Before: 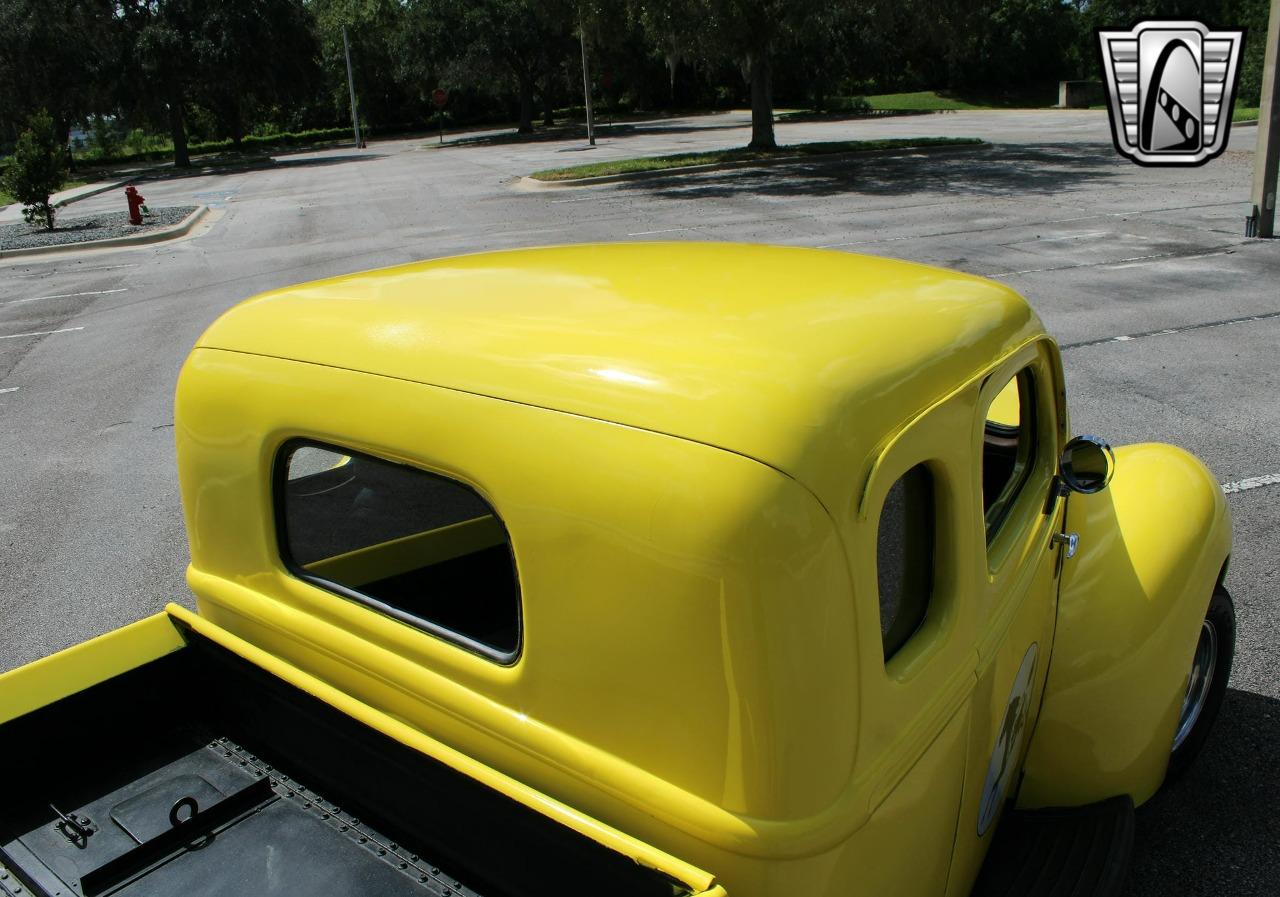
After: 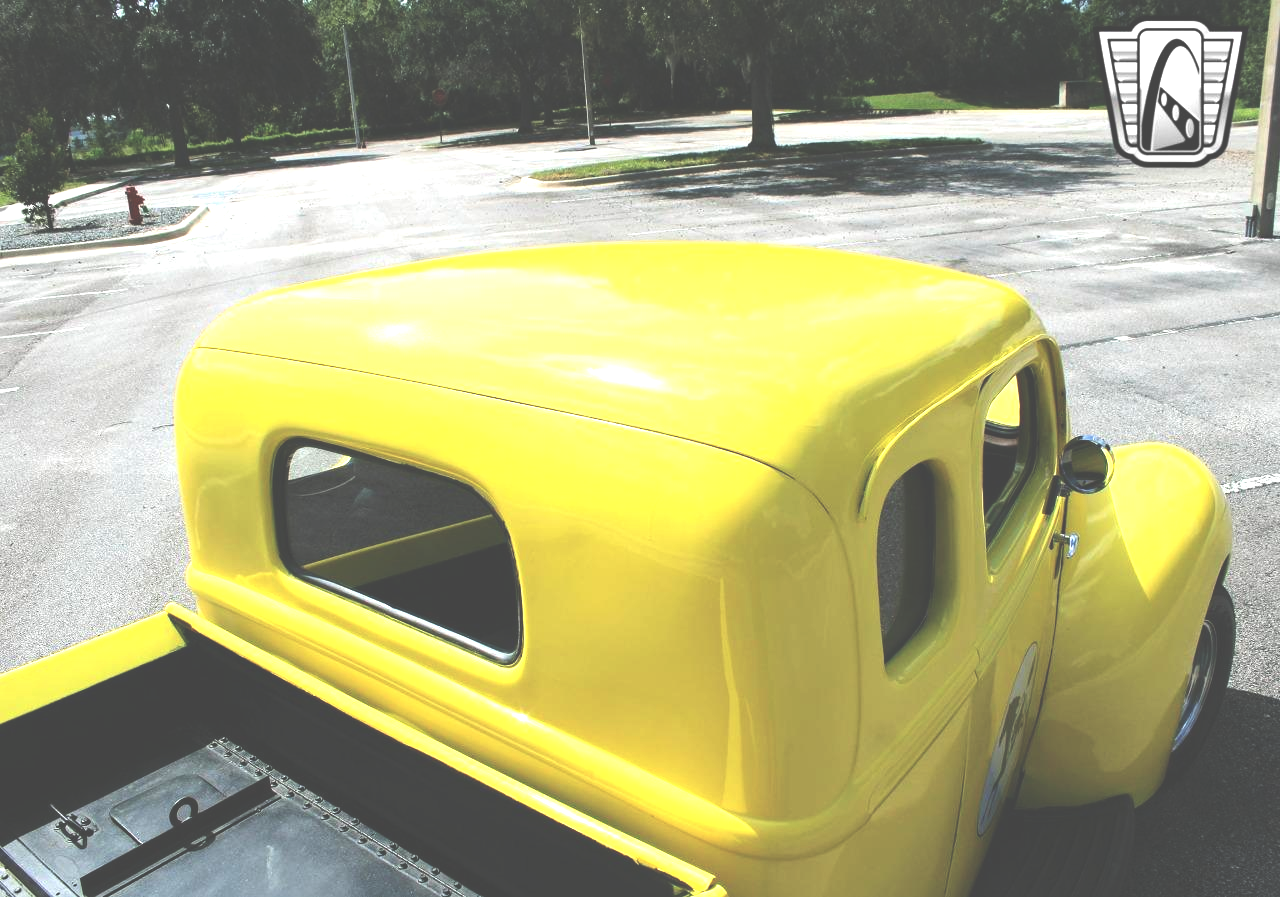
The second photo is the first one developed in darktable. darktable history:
exposure: black level correction -0.023, exposure 1.397 EV, compensate highlight preservation false
